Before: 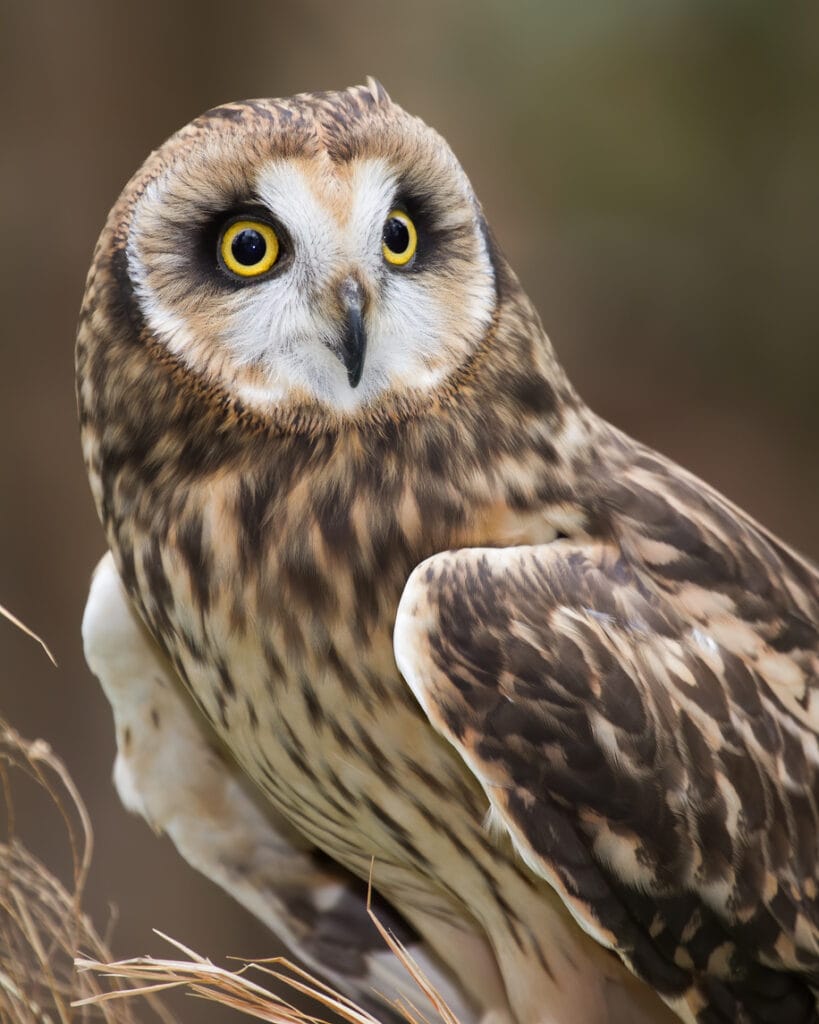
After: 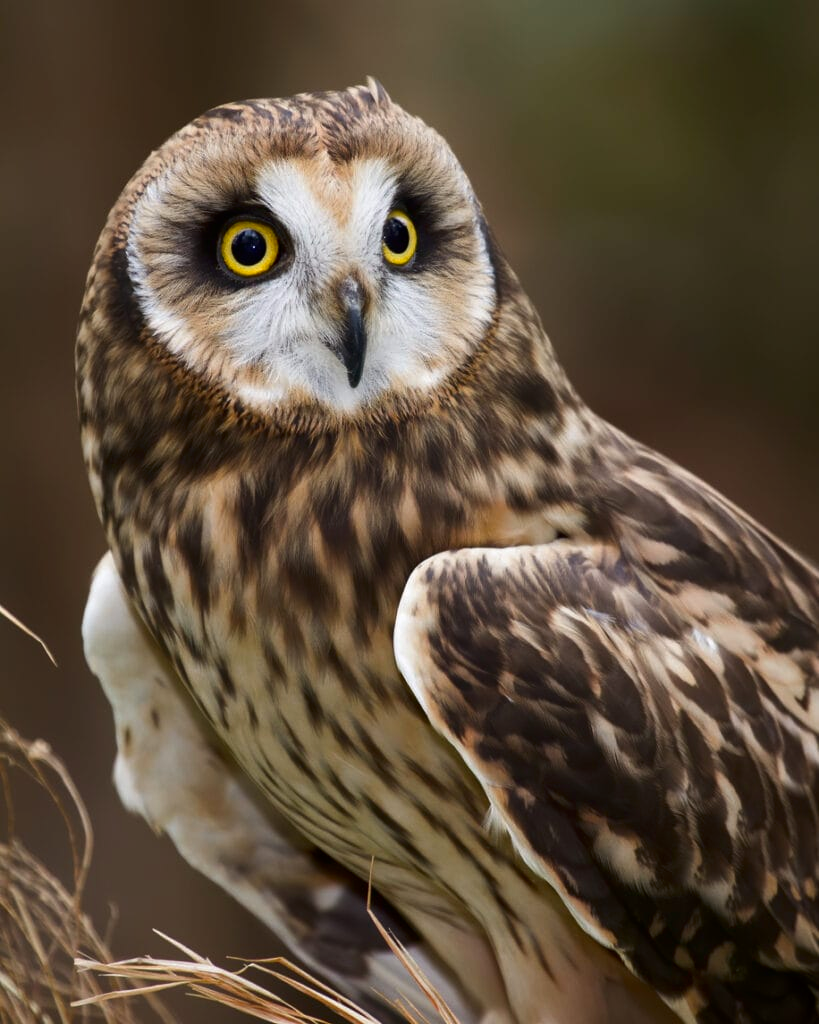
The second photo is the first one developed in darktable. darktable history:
contrast brightness saturation: contrast 0.07, brightness -0.14, saturation 0.11
rotate and perspective: crop left 0, crop top 0
